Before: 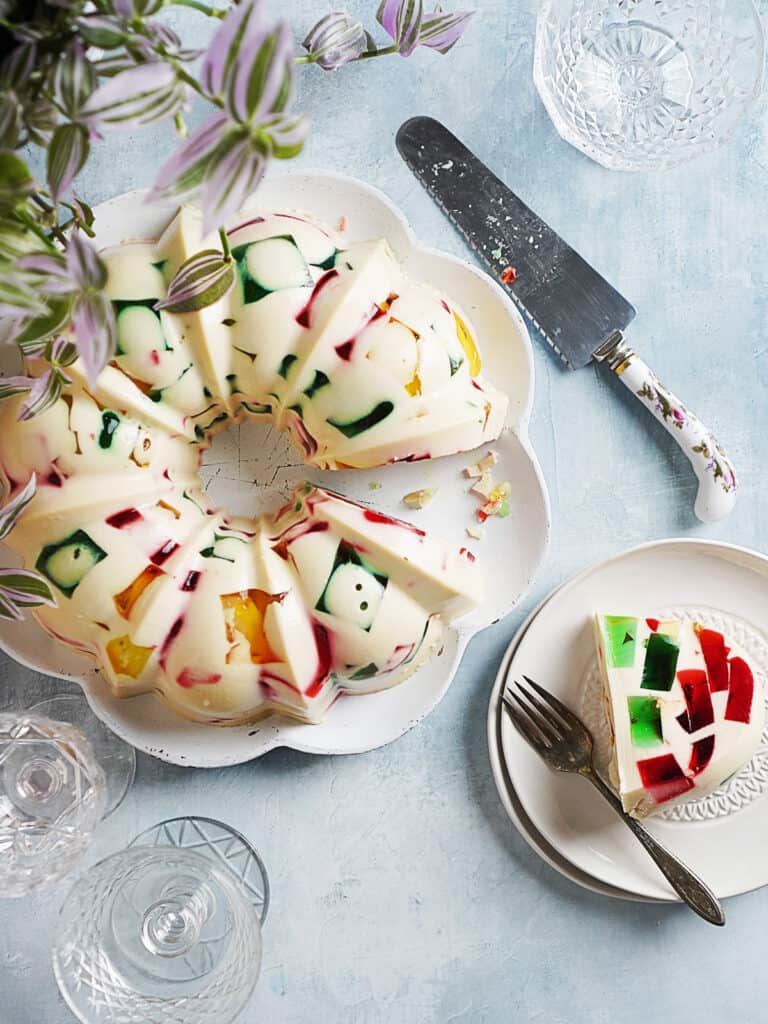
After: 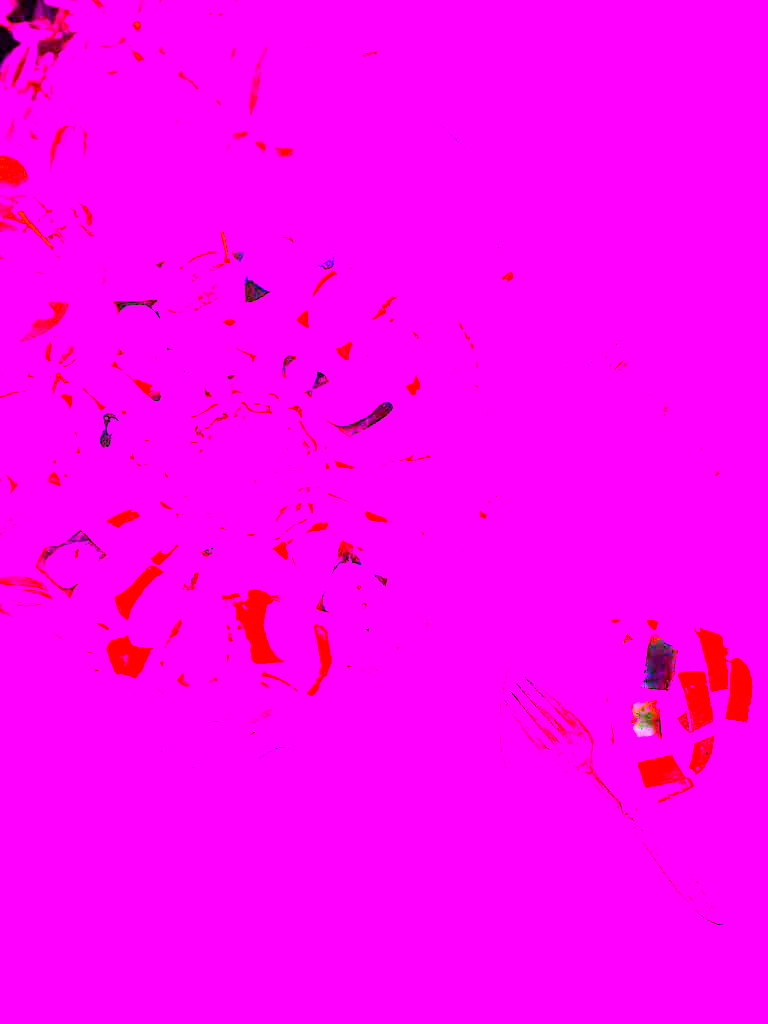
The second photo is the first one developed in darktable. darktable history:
color balance rgb: perceptual saturation grading › global saturation 20%, global vibrance 20%
white balance: red 8, blue 8
